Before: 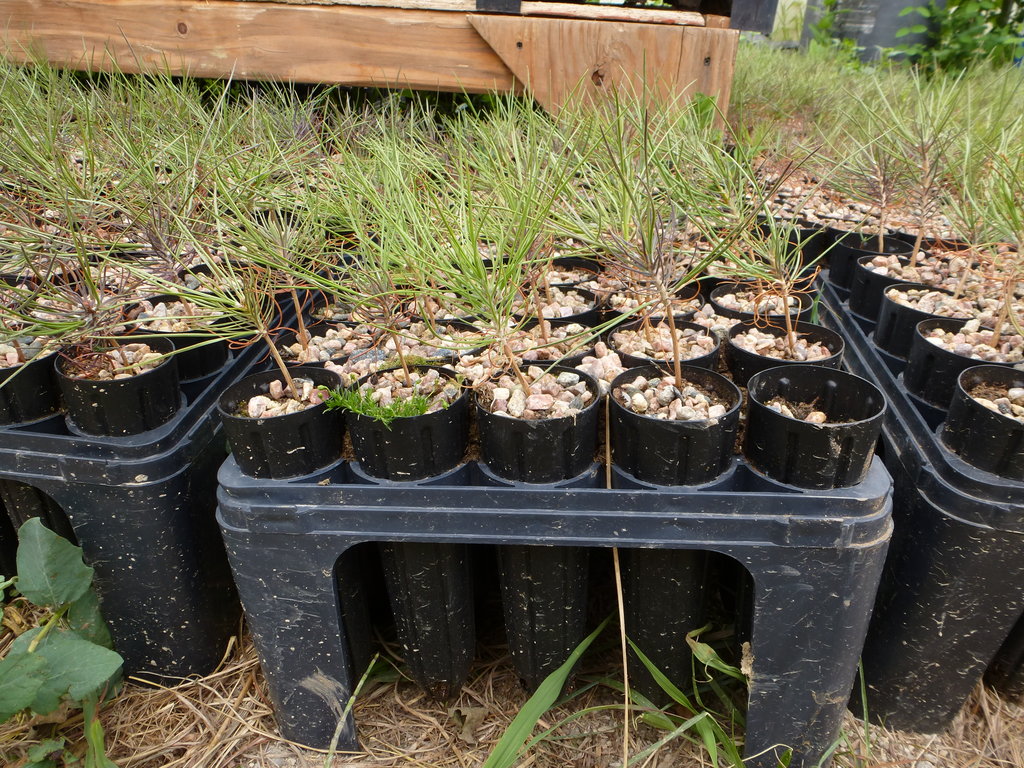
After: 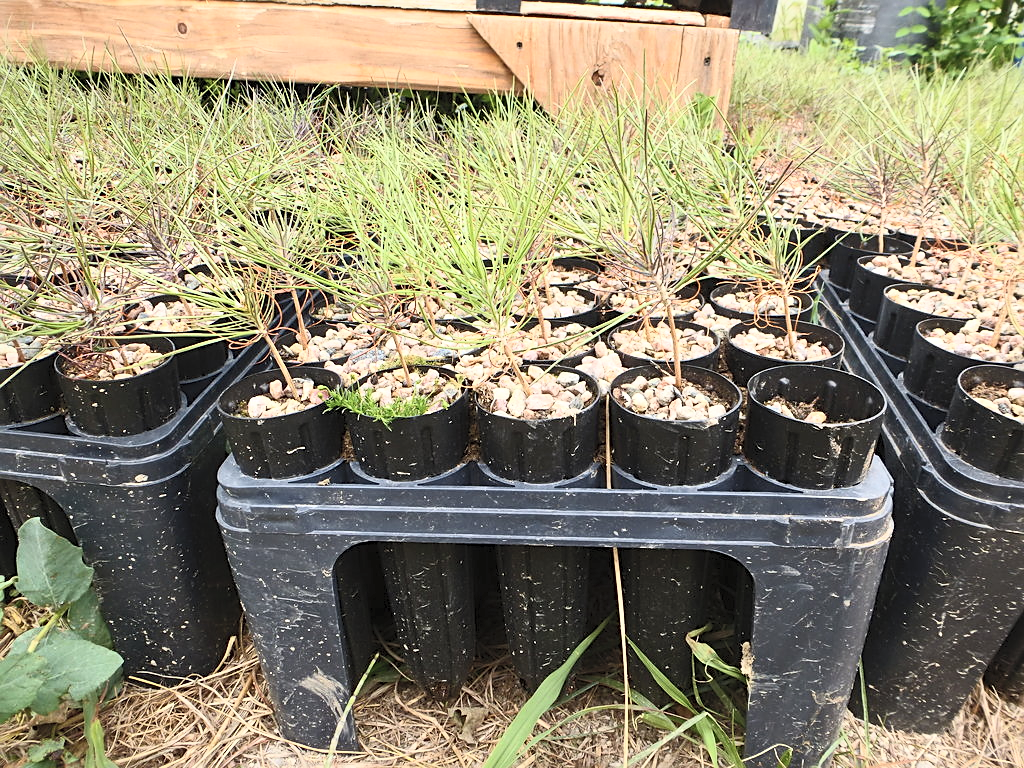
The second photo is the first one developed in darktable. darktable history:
contrast brightness saturation: contrast 0.381, brightness 0.511
sharpen: on, module defaults
